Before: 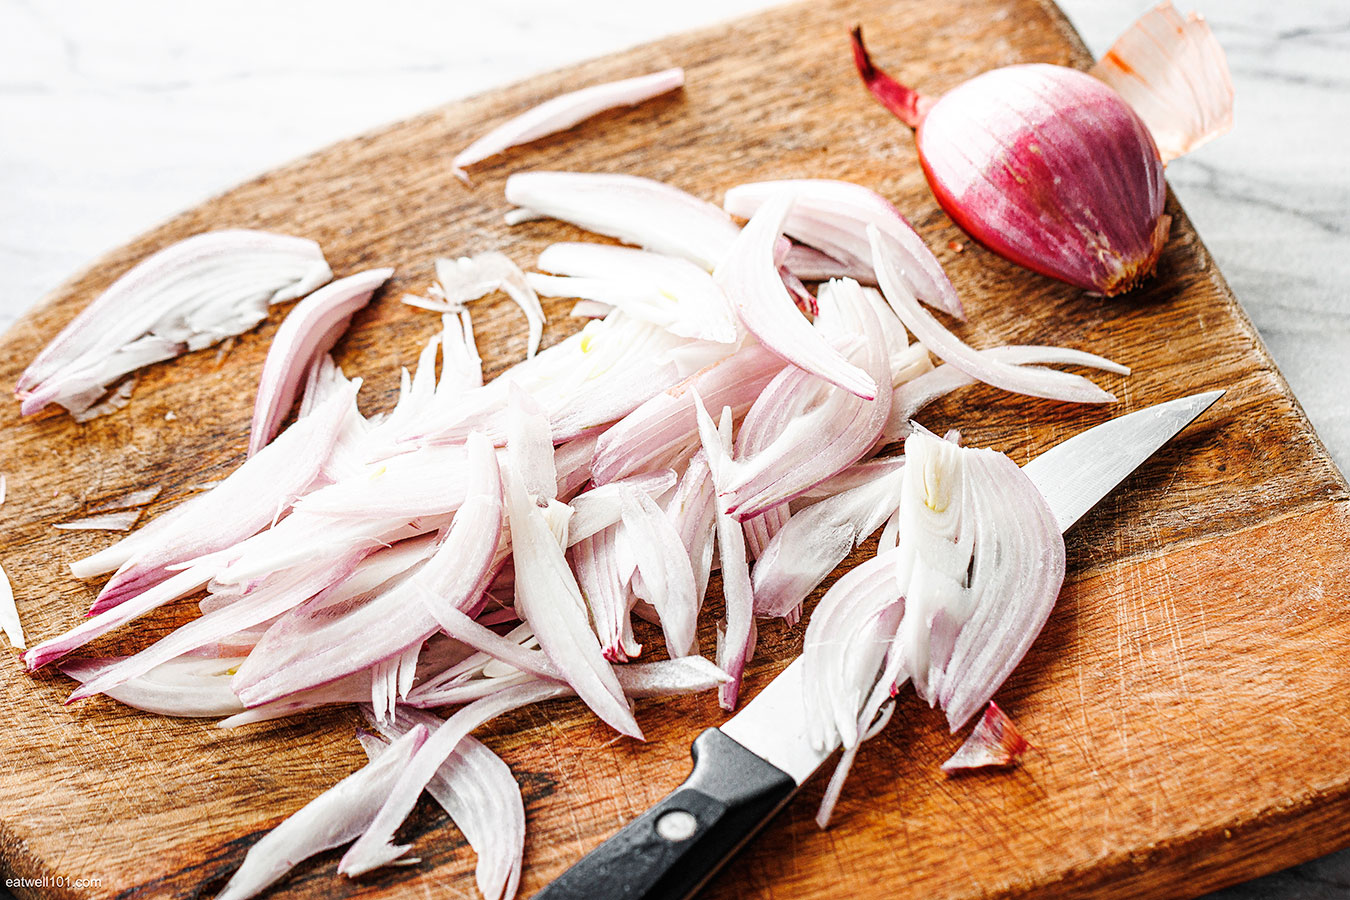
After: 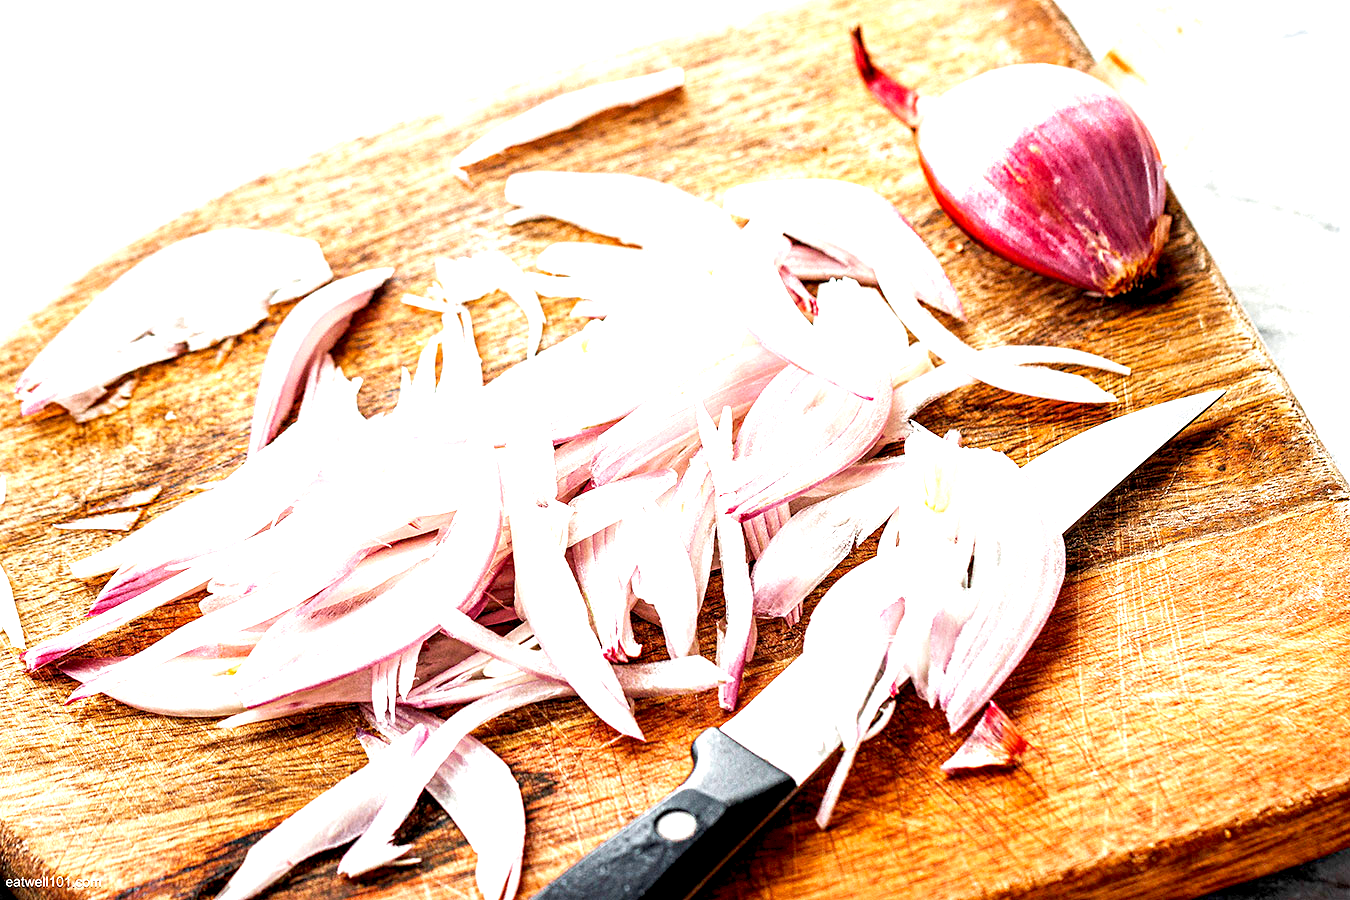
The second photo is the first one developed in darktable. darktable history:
velvia: on, module defaults
exposure: black level correction 0.008, exposure 0.975 EV, compensate highlight preservation false
